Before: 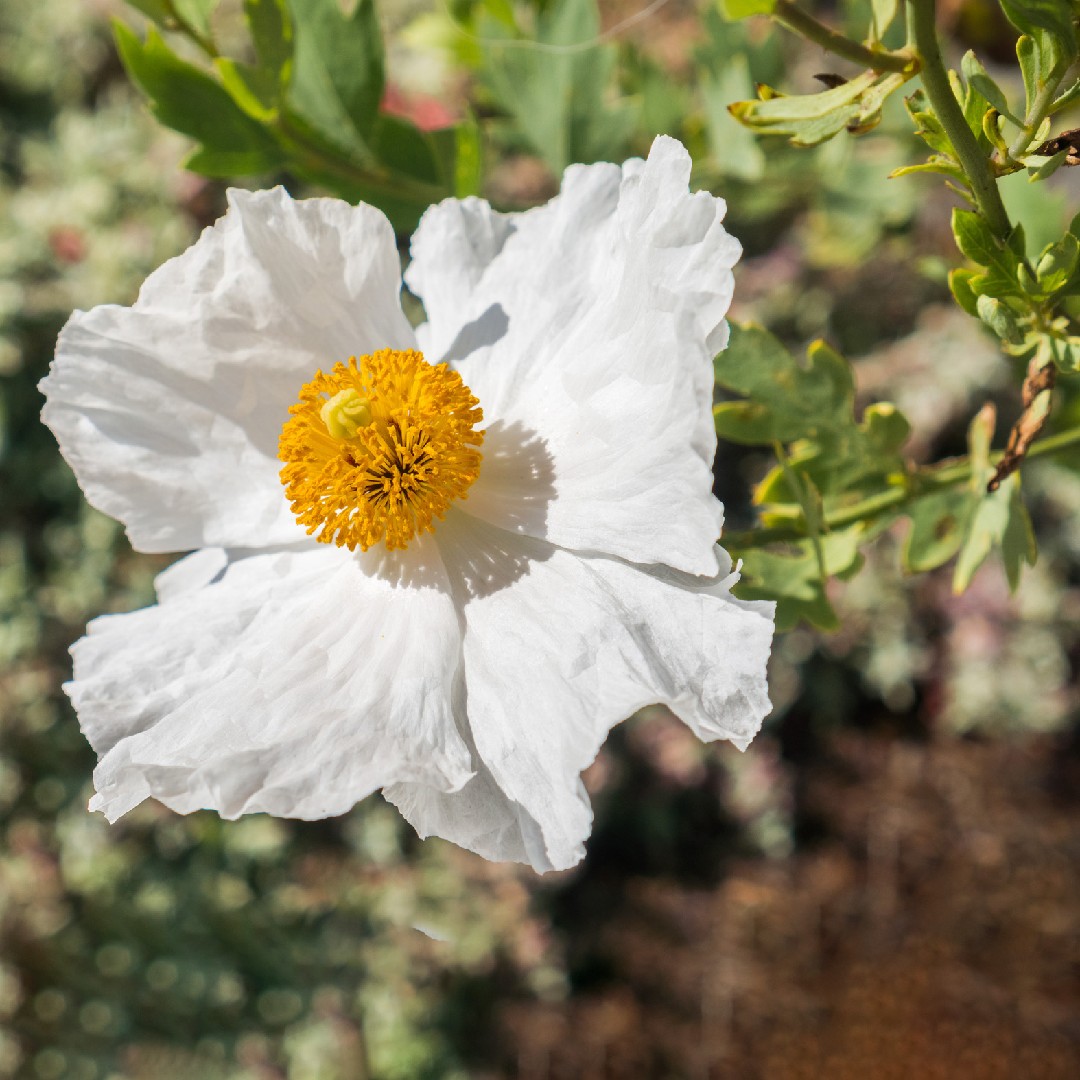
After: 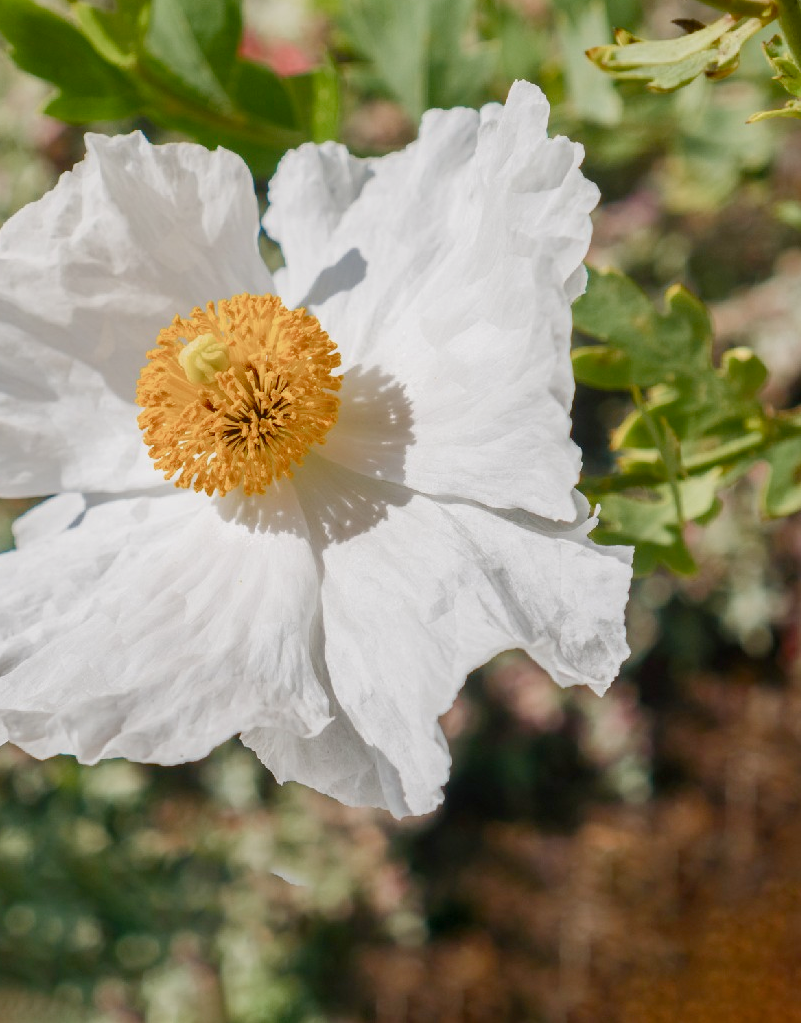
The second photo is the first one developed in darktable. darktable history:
color balance rgb: shadows lift › chroma 1%, shadows lift › hue 113°, highlights gain › chroma 0.2%, highlights gain › hue 333°, perceptual saturation grading › global saturation 20%, perceptual saturation grading › highlights -50%, perceptual saturation grading › shadows 25%, contrast -10%
crop and rotate: left 13.15%, top 5.251%, right 12.609%
